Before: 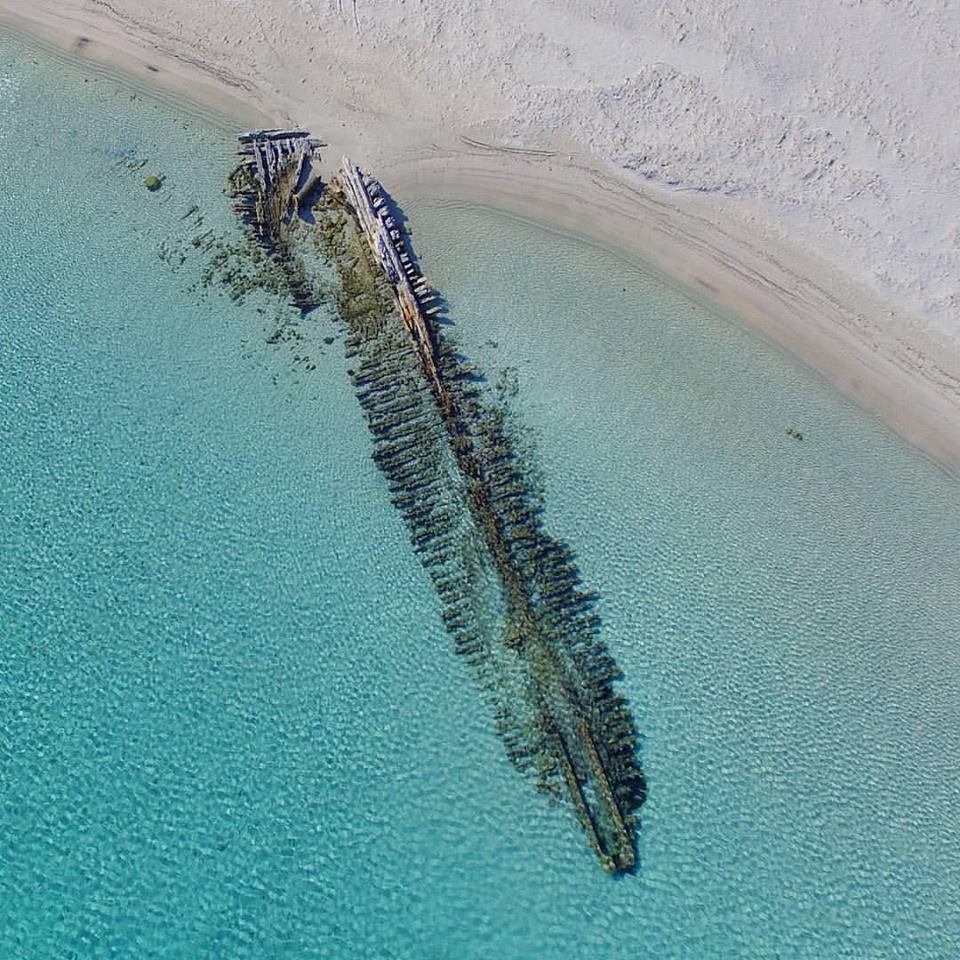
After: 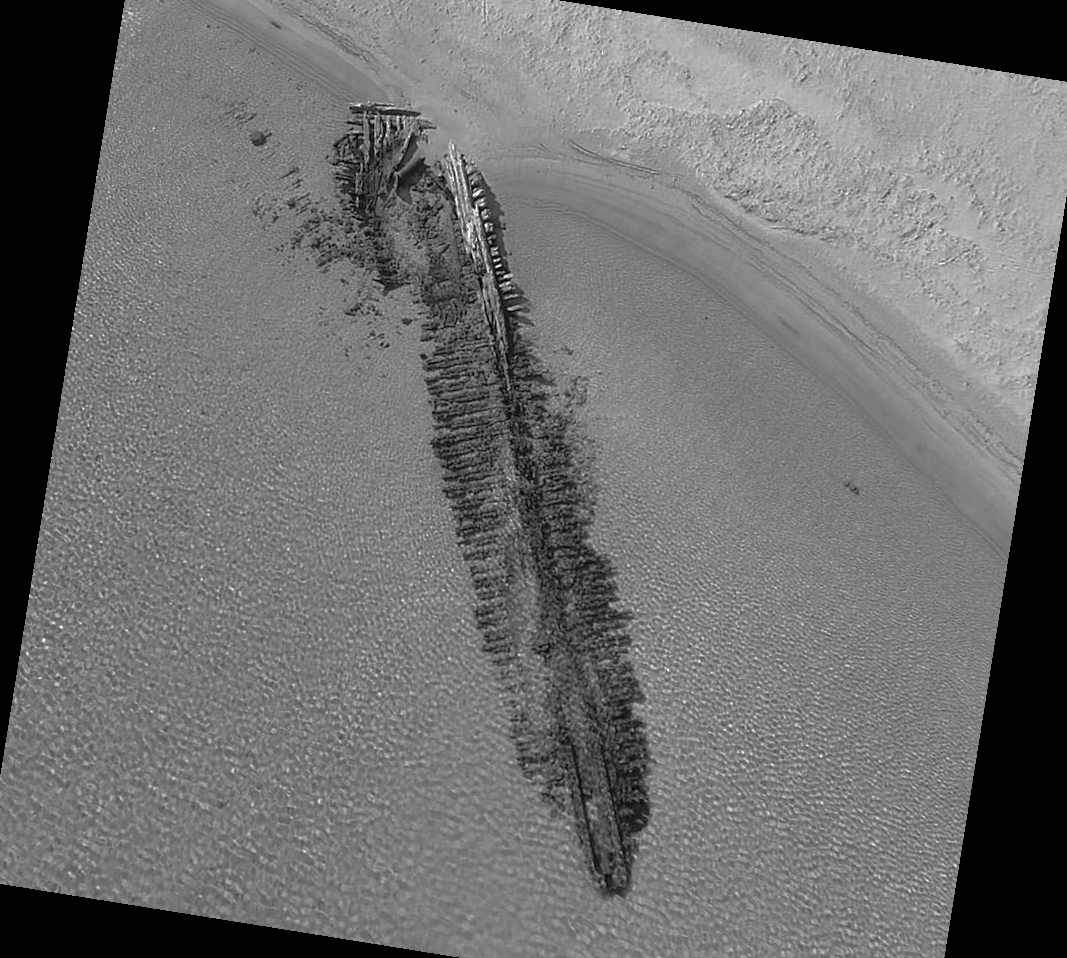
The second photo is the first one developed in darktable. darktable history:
crop: left 1.507%, top 6.147%, right 1.379%, bottom 6.637%
color balance rgb: on, module defaults
white balance: red 0.988, blue 1.017
color calibration: output gray [0.246, 0.254, 0.501, 0], gray › normalize channels true, illuminant same as pipeline (D50), adaptation XYZ, x 0.346, y 0.359, gamut compression 0
rotate and perspective: rotation 9.12°, automatic cropping off
exposure: black level correction 0, exposure 0.5 EV, compensate highlight preservation false
base curve: curves: ch0 [(0, 0) (0.841, 0.609) (1, 1)]
